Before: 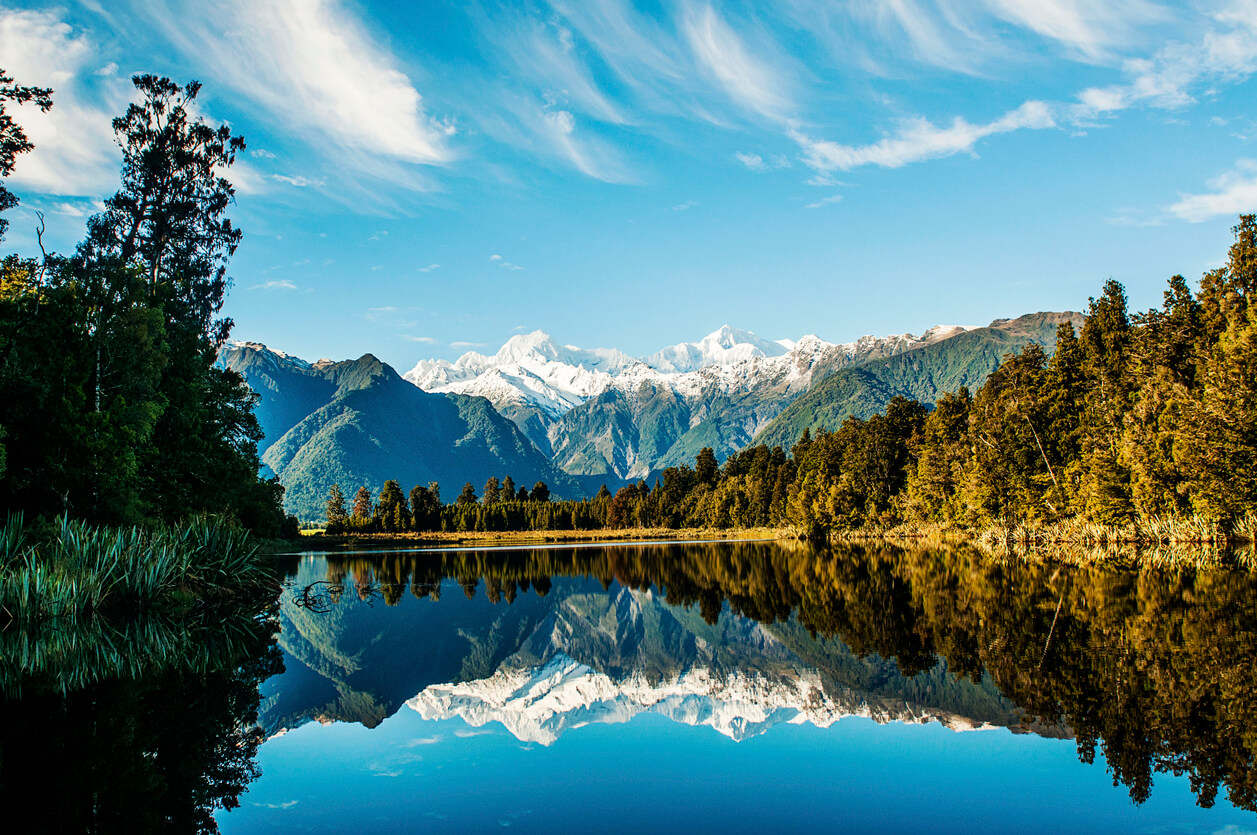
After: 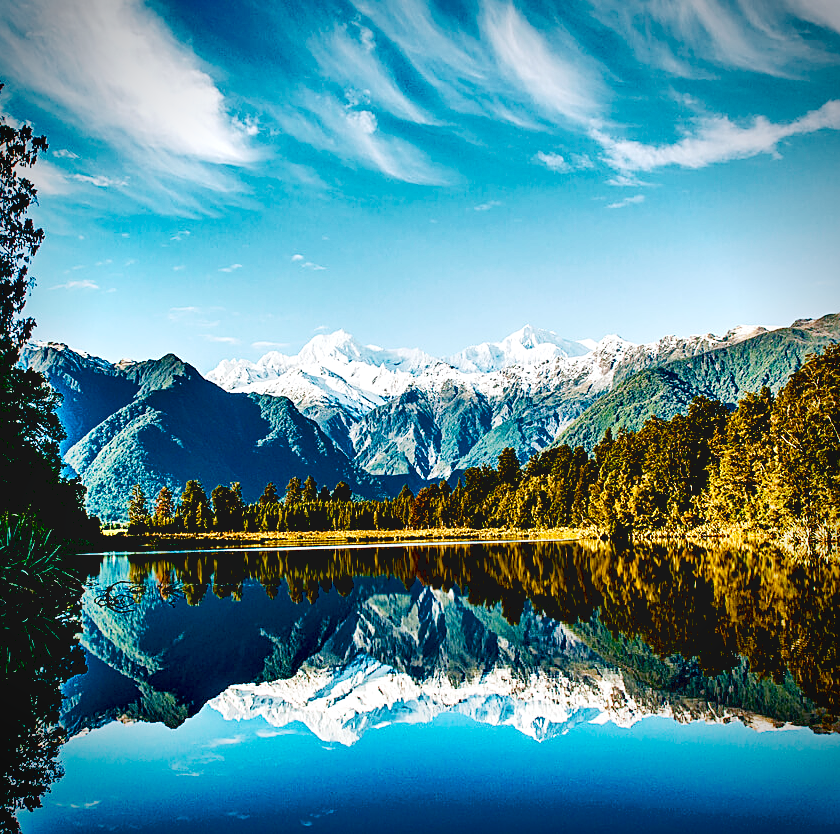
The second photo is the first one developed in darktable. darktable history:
crop and rotate: left 15.766%, right 17.36%
sharpen: on, module defaults
color balance rgb: highlights gain › luminance 16.603%, highlights gain › chroma 2.958%, highlights gain › hue 261.71°, global offset › luminance 0.477%, perceptual saturation grading › global saturation 25.038%, perceptual saturation grading › highlights -28.908%, perceptual saturation grading › shadows 34.133%, saturation formula JzAzBz (2021)
exposure: black level correction 0.017, exposure -0.007 EV, compensate highlight preservation false
shadows and highlights: radius 103.03, shadows 50.64, highlights -65.96, soften with gaussian
vignetting: brightness -0.606, saturation 0
base curve: curves: ch0 [(0, 0) (0.204, 0.334) (0.55, 0.733) (1, 1)], preserve colors none
